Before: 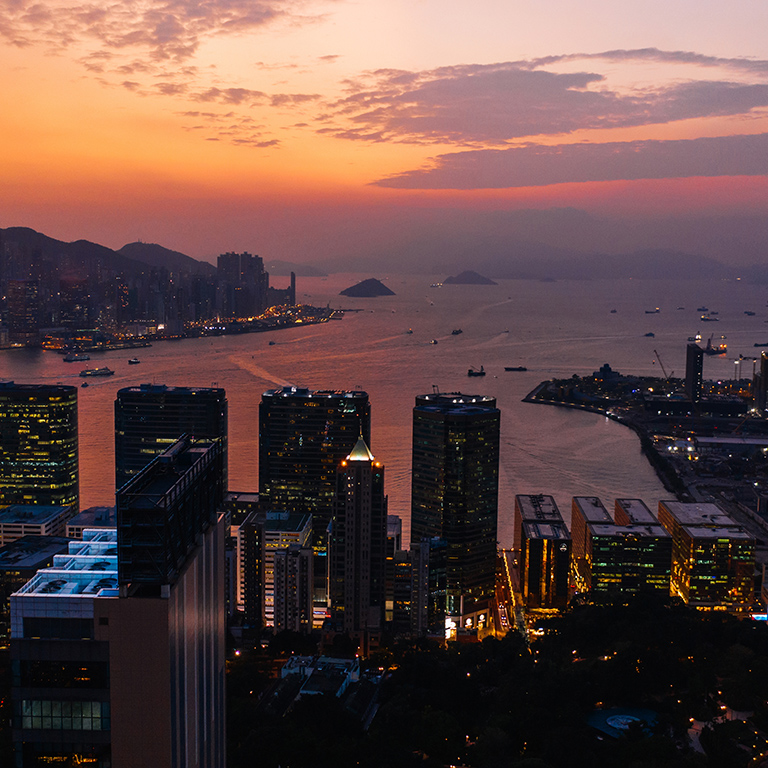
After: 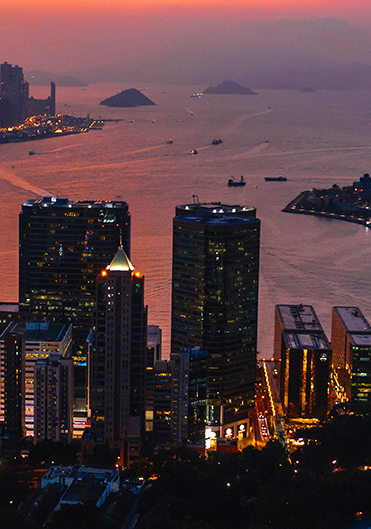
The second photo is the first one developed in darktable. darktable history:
levels: white 99.9%, levels [0, 0.435, 0.917]
sharpen: radius 2.936, amount 0.857, threshold 47.179
crop: left 31.367%, top 24.766%, right 20.26%, bottom 6.293%
